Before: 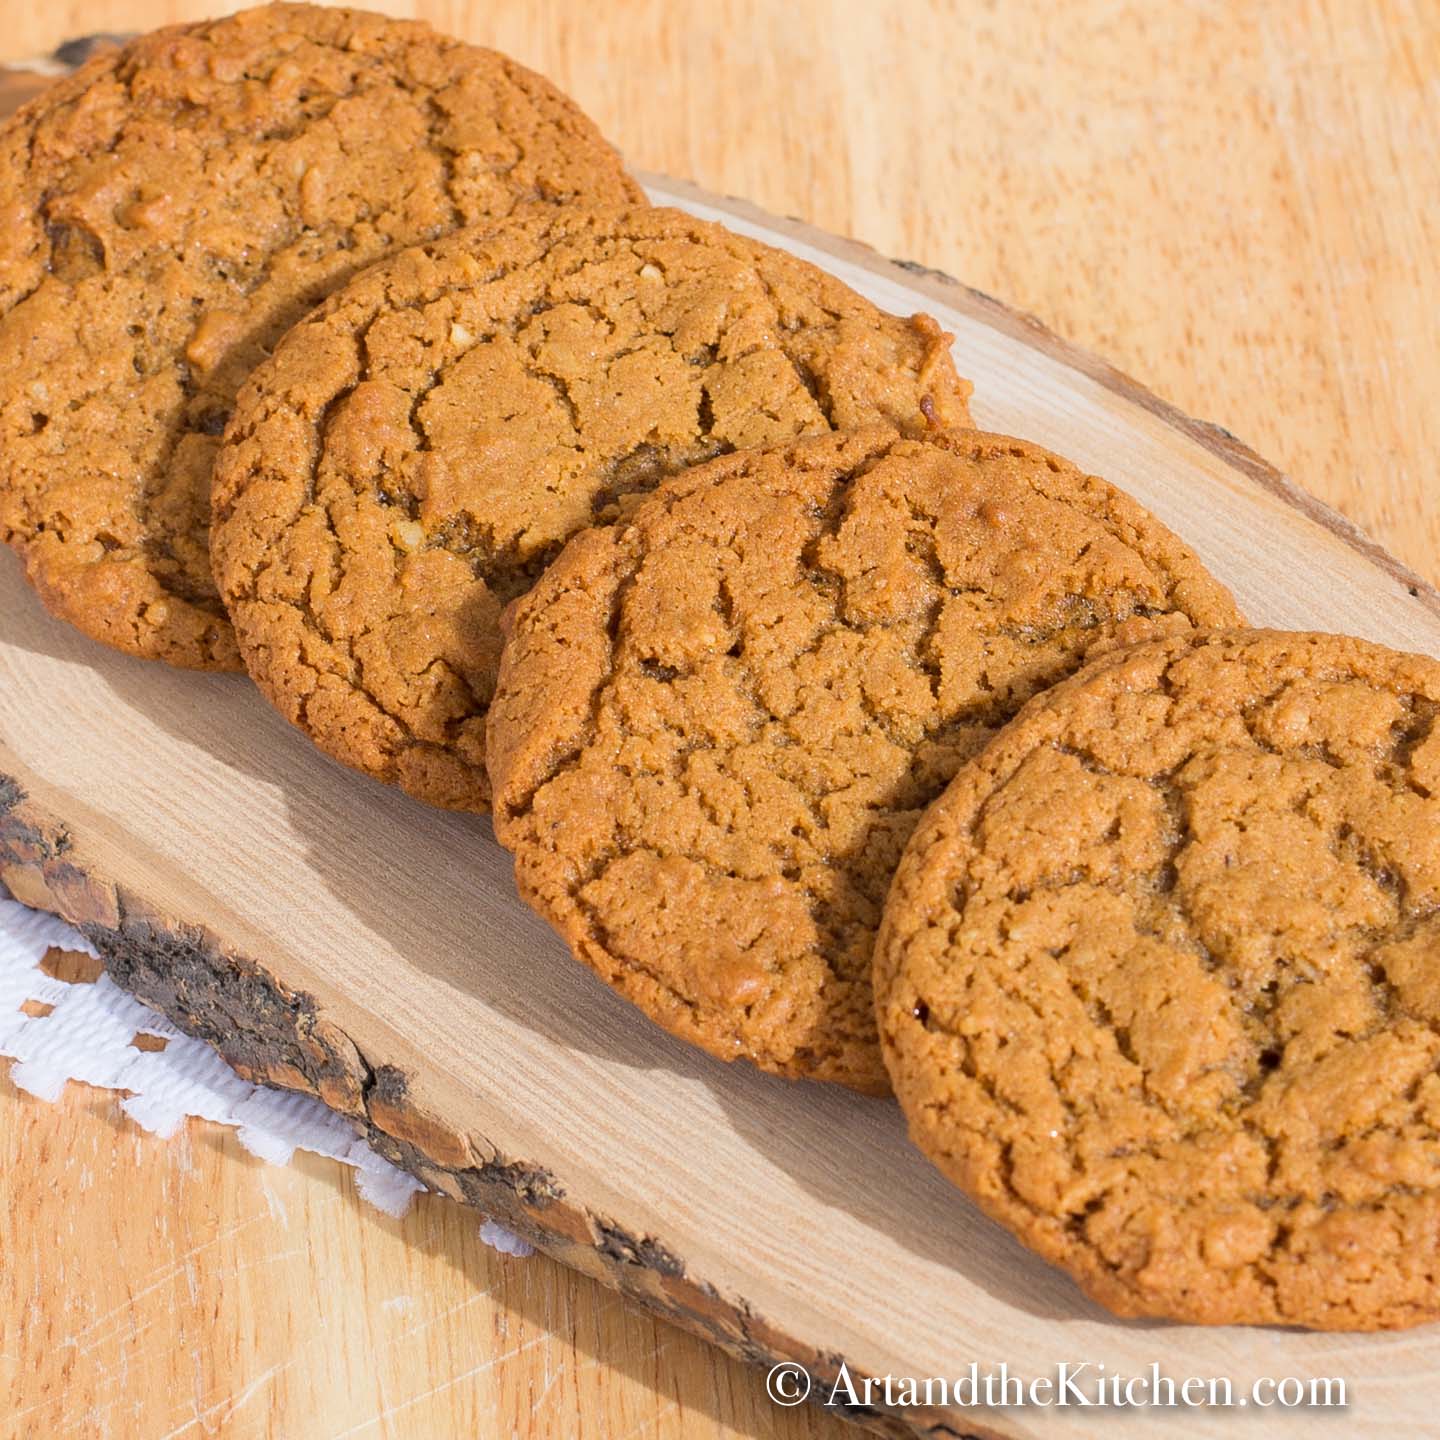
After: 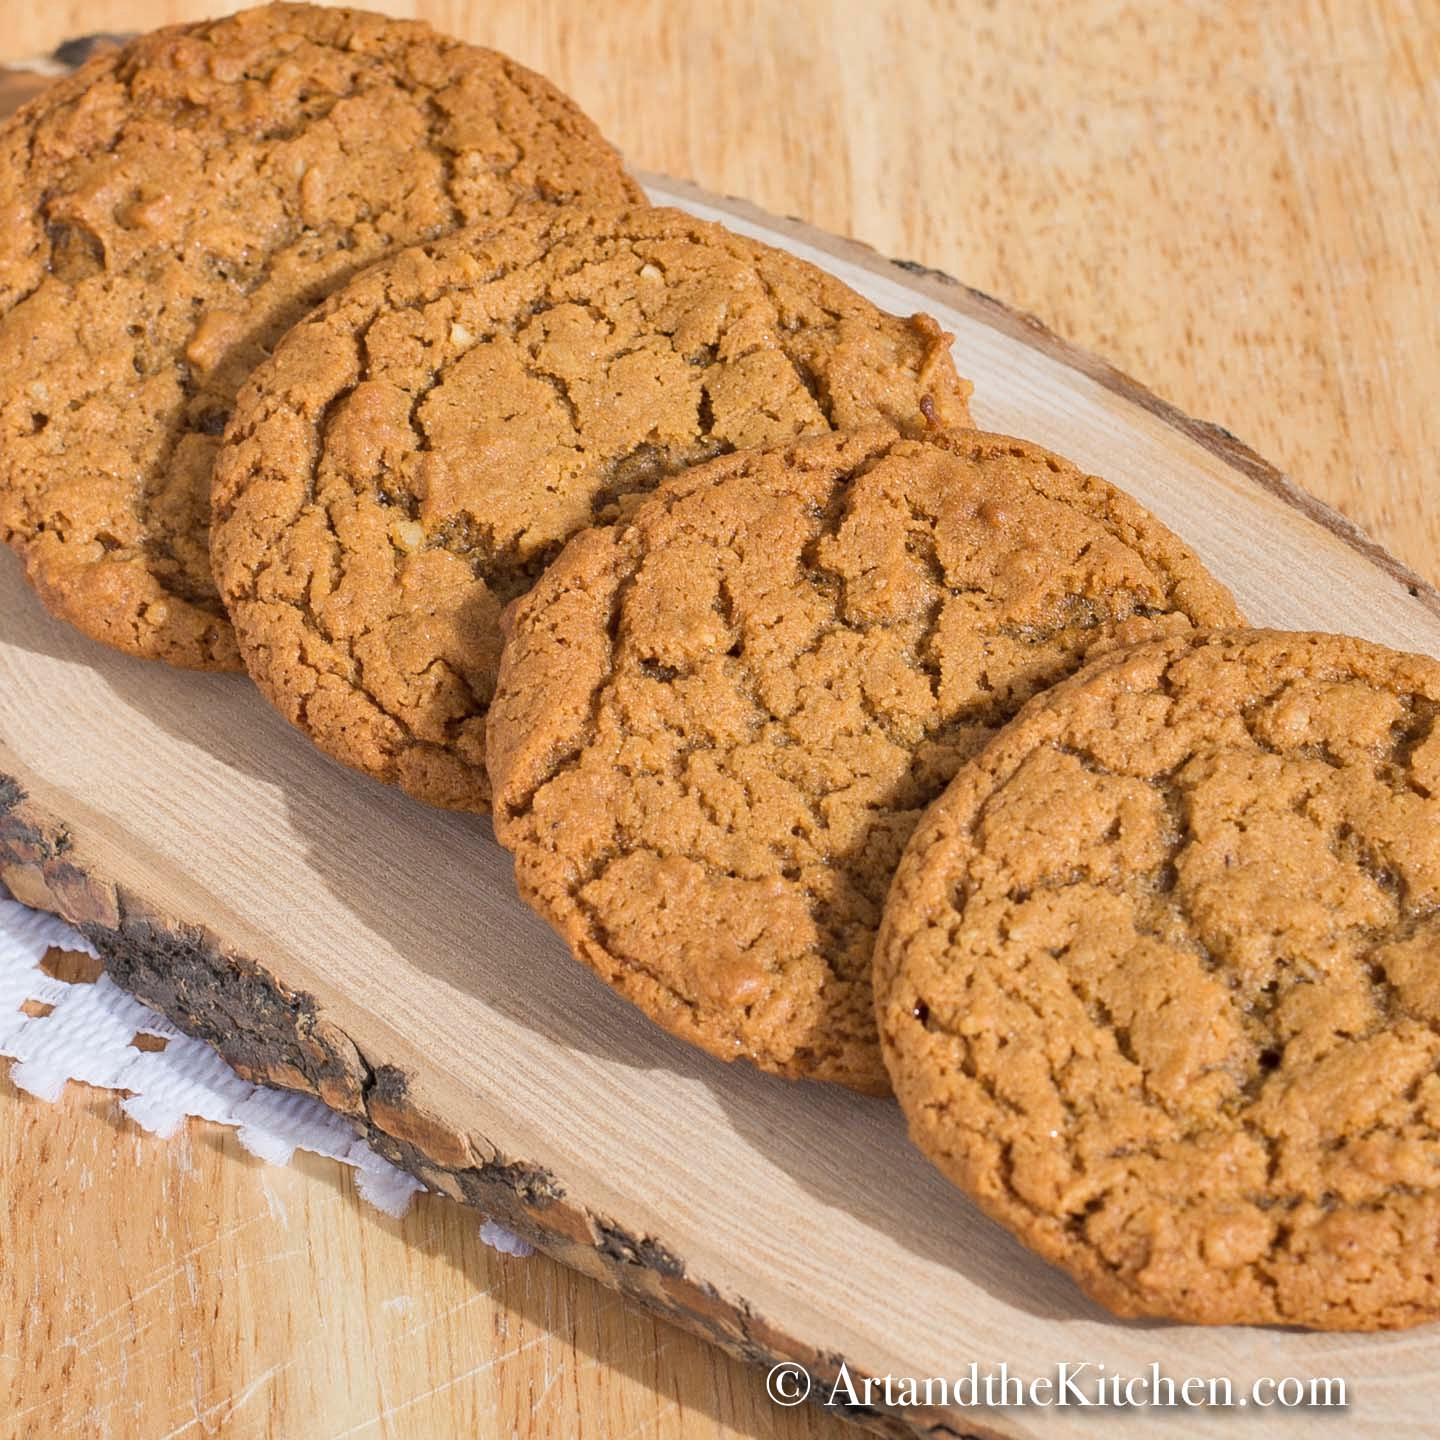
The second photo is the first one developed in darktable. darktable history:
shadows and highlights: soften with gaussian
color zones: curves: ch0 [(0, 0.5) (0.143, 0.52) (0.286, 0.5) (0.429, 0.5) (0.571, 0.5) (0.714, 0.5) (0.857, 0.5) (1, 0.5)]; ch1 [(0, 0.489) (0.155, 0.45) (0.286, 0.466) (0.429, 0.5) (0.571, 0.5) (0.714, 0.5) (0.857, 0.5) (1, 0.489)]
